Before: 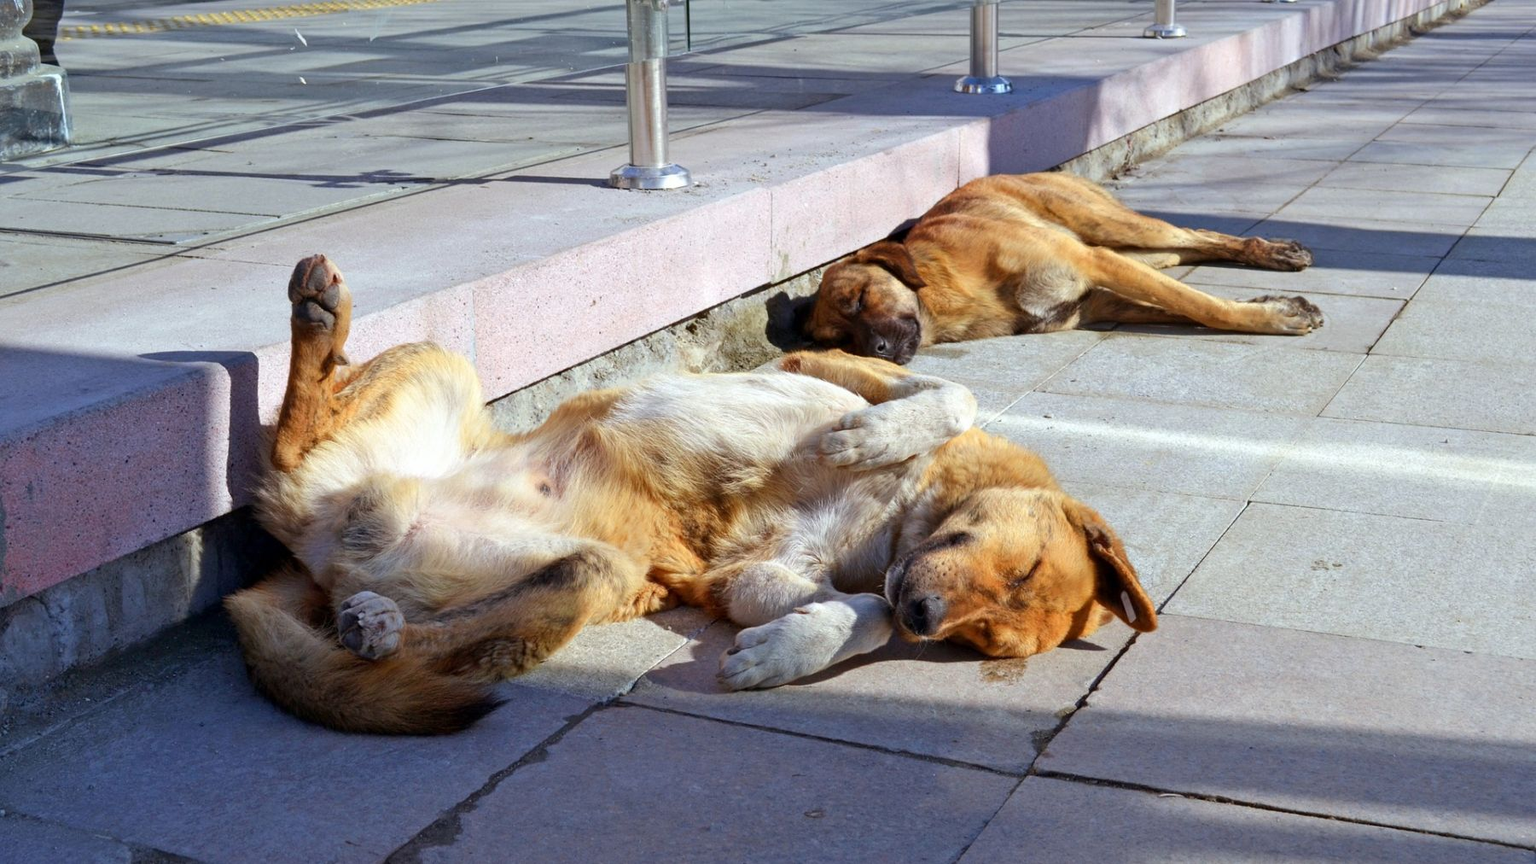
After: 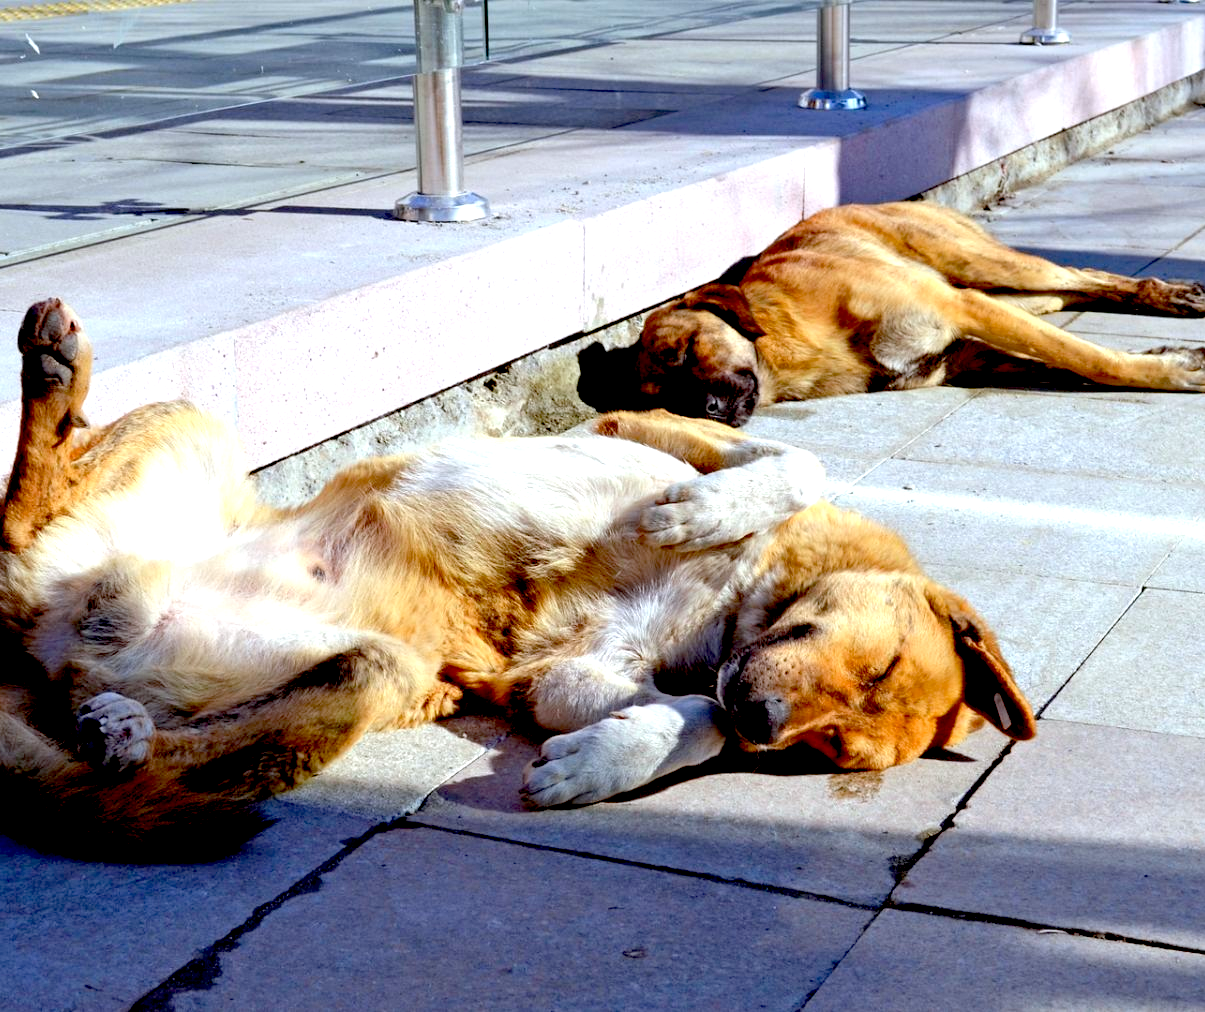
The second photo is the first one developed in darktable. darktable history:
crop and rotate: left 17.827%, right 15.217%
exposure: black level correction 0.039, exposure 0.499 EV, compensate highlight preservation false
color calibration: x 0.357, y 0.368, temperature 4705.38 K
